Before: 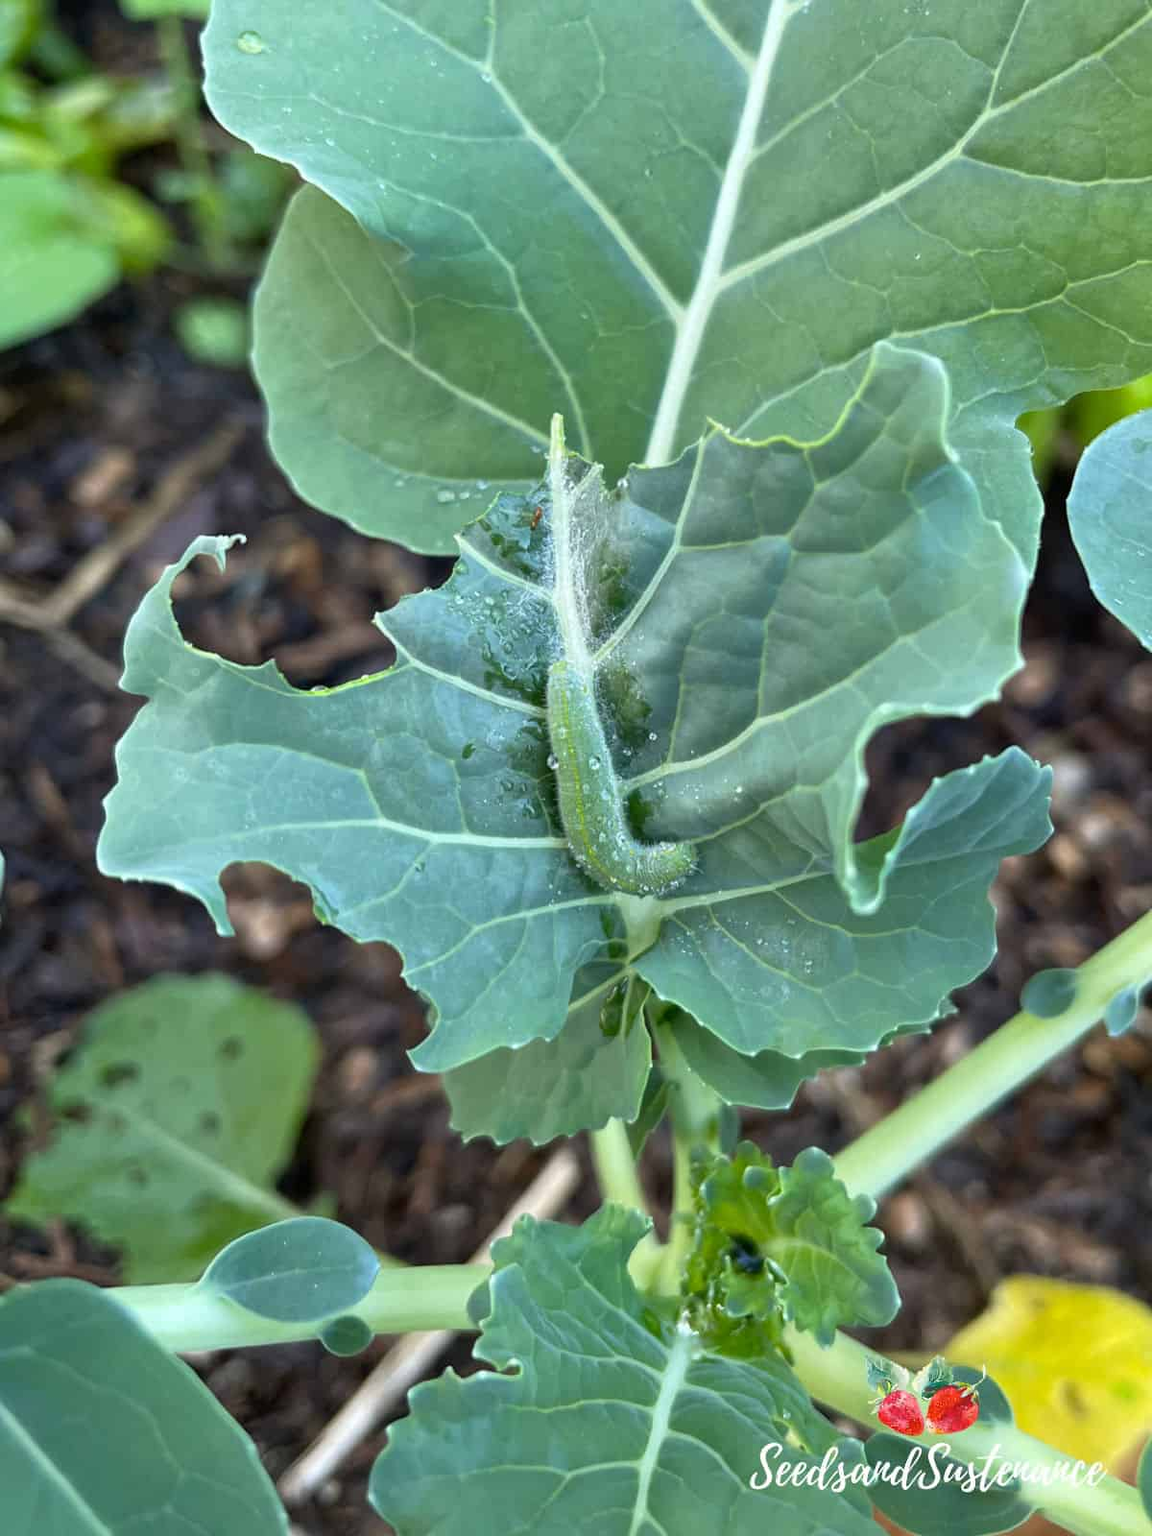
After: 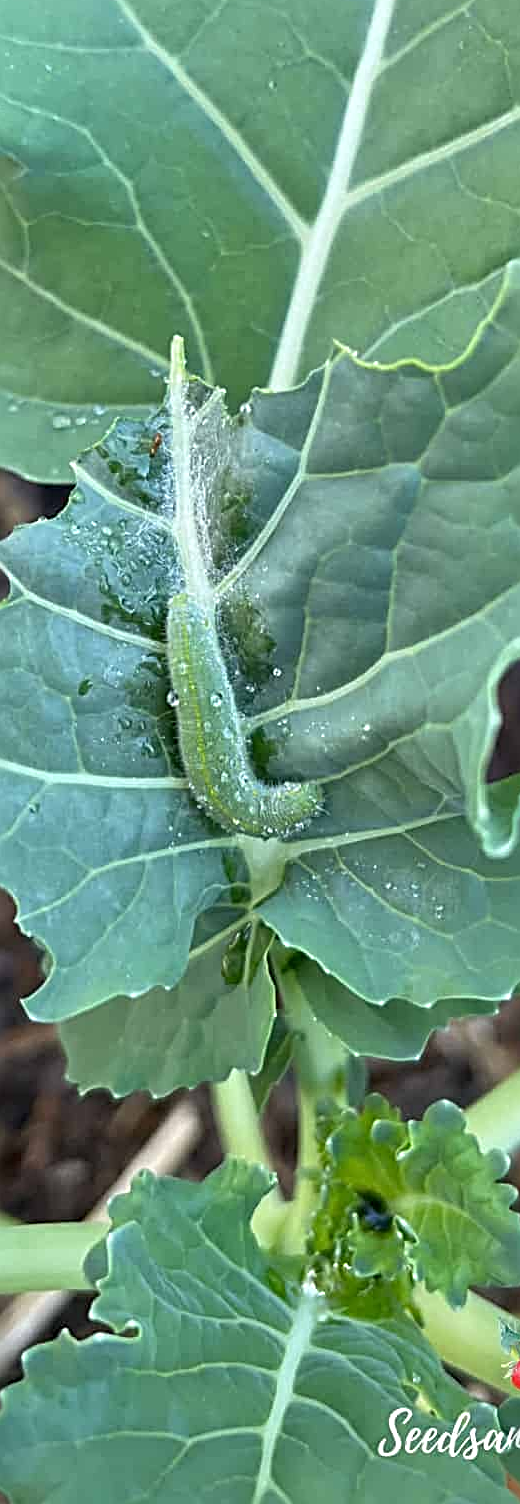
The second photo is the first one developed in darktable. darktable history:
sharpen: radius 3.012, amount 0.767
crop: left 33.63%, top 5.958%, right 22.959%
